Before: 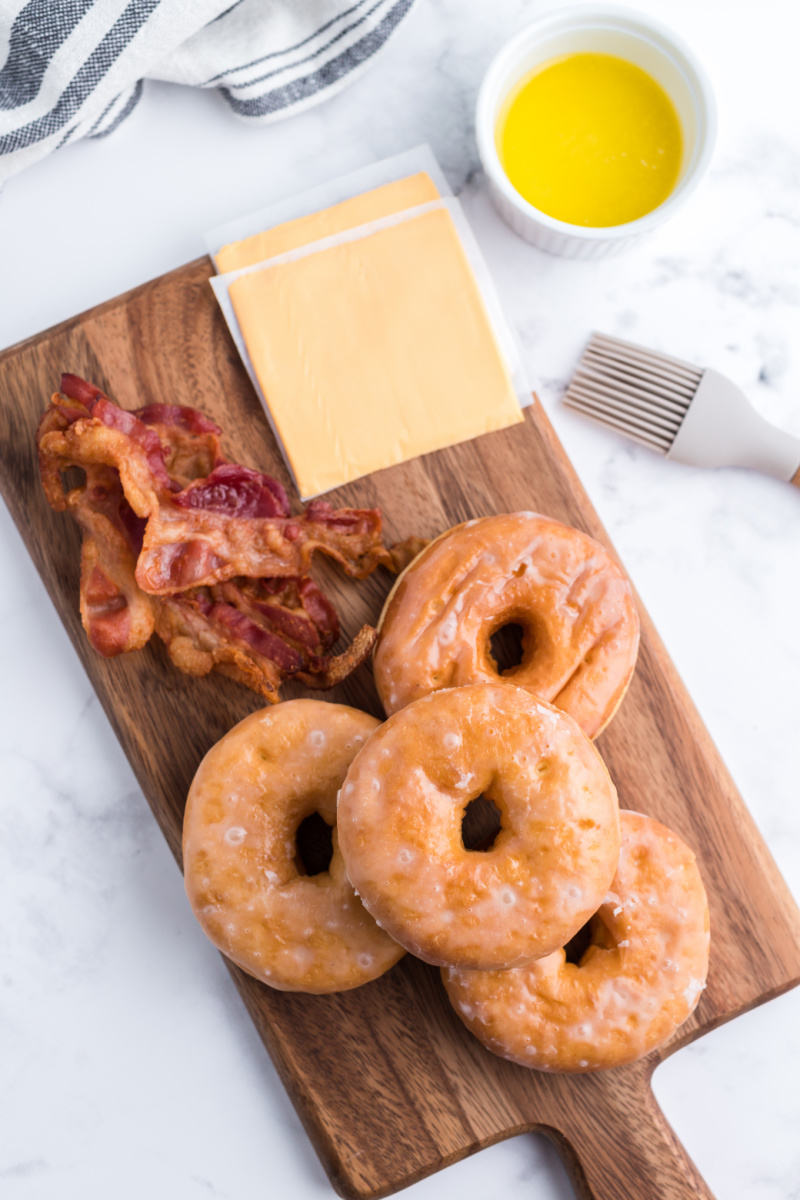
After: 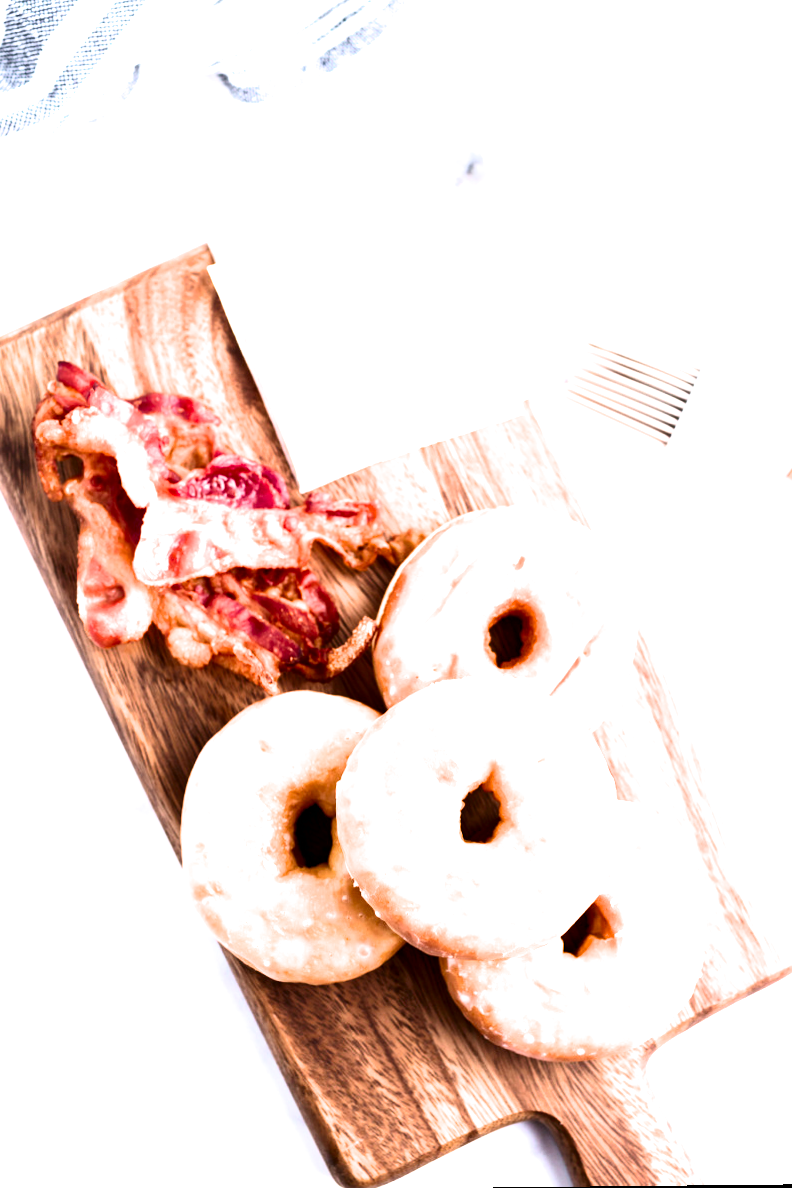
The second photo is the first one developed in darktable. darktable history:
rotate and perspective: rotation 0.174°, lens shift (vertical) 0.013, lens shift (horizontal) 0.019, shear 0.001, automatic cropping original format, crop left 0.007, crop right 0.991, crop top 0.016, crop bottom 0.997
contrast brightness saturation: contrast 0.19, brightness -0.11, saturation 0.21
filmic rgb: white relative exposure 2.34 EV, hardness 6.59
exposure: black level correction 0.001, exposure 1.646 EV, compensate exposure bias true, compensate highlight preservation false
